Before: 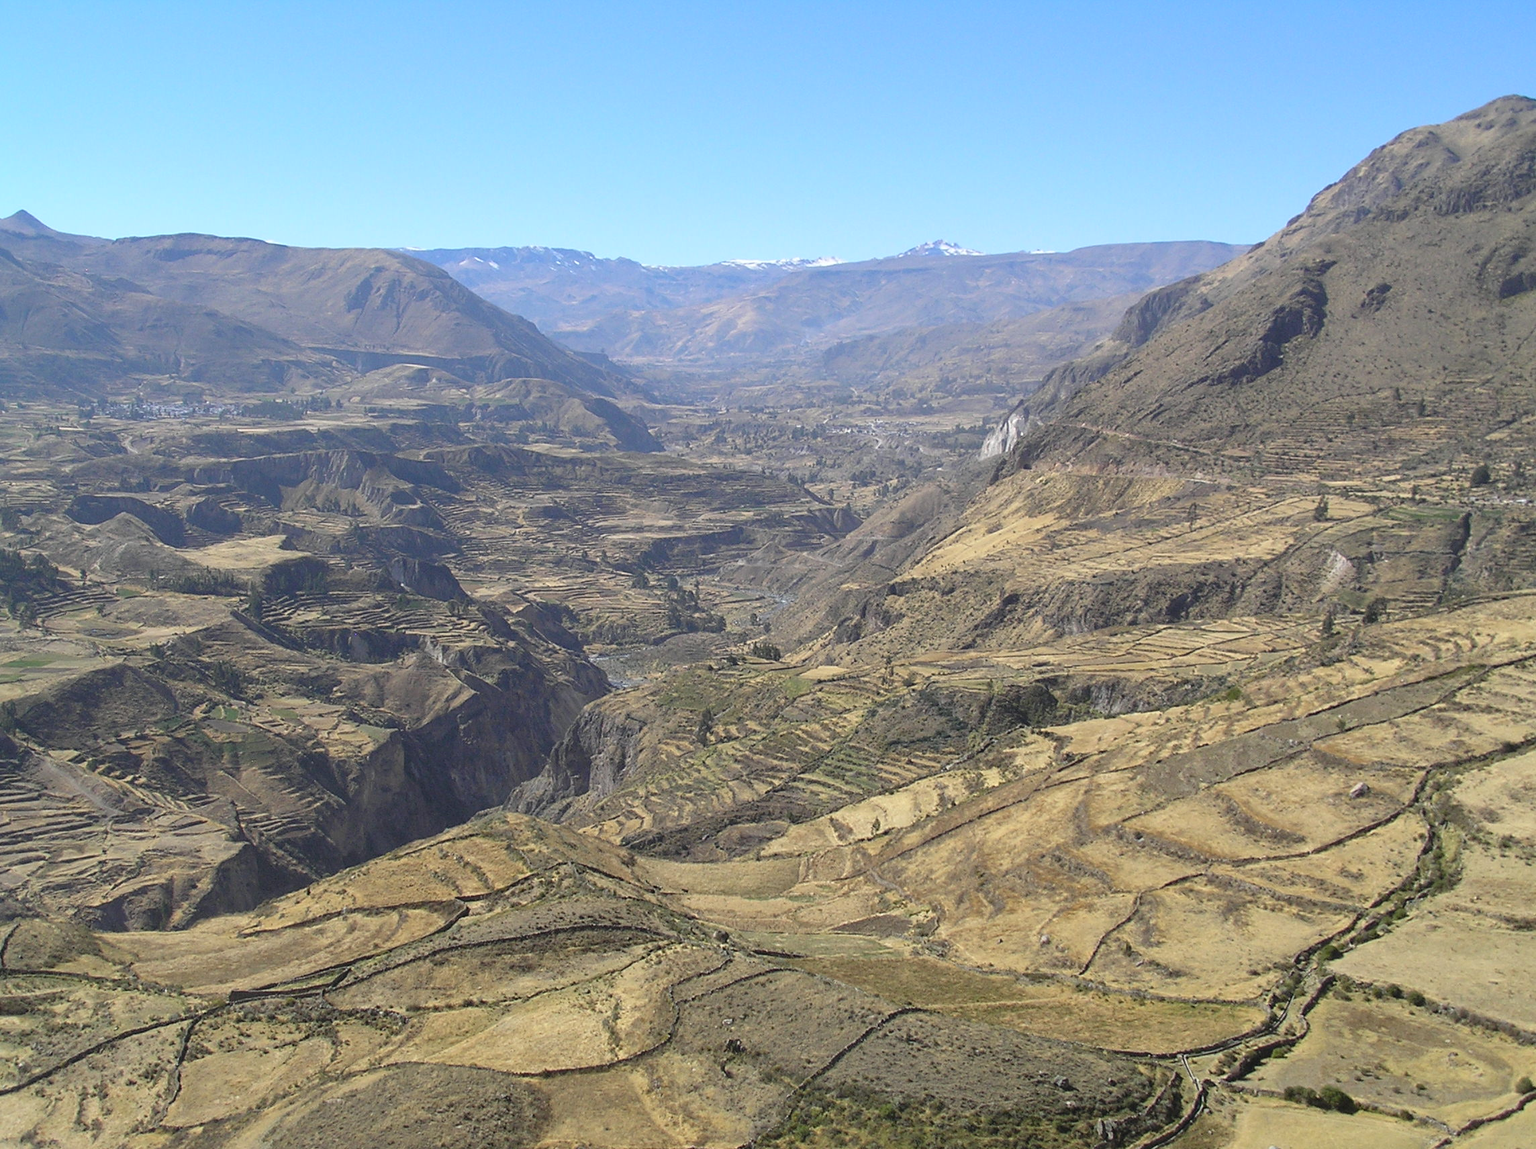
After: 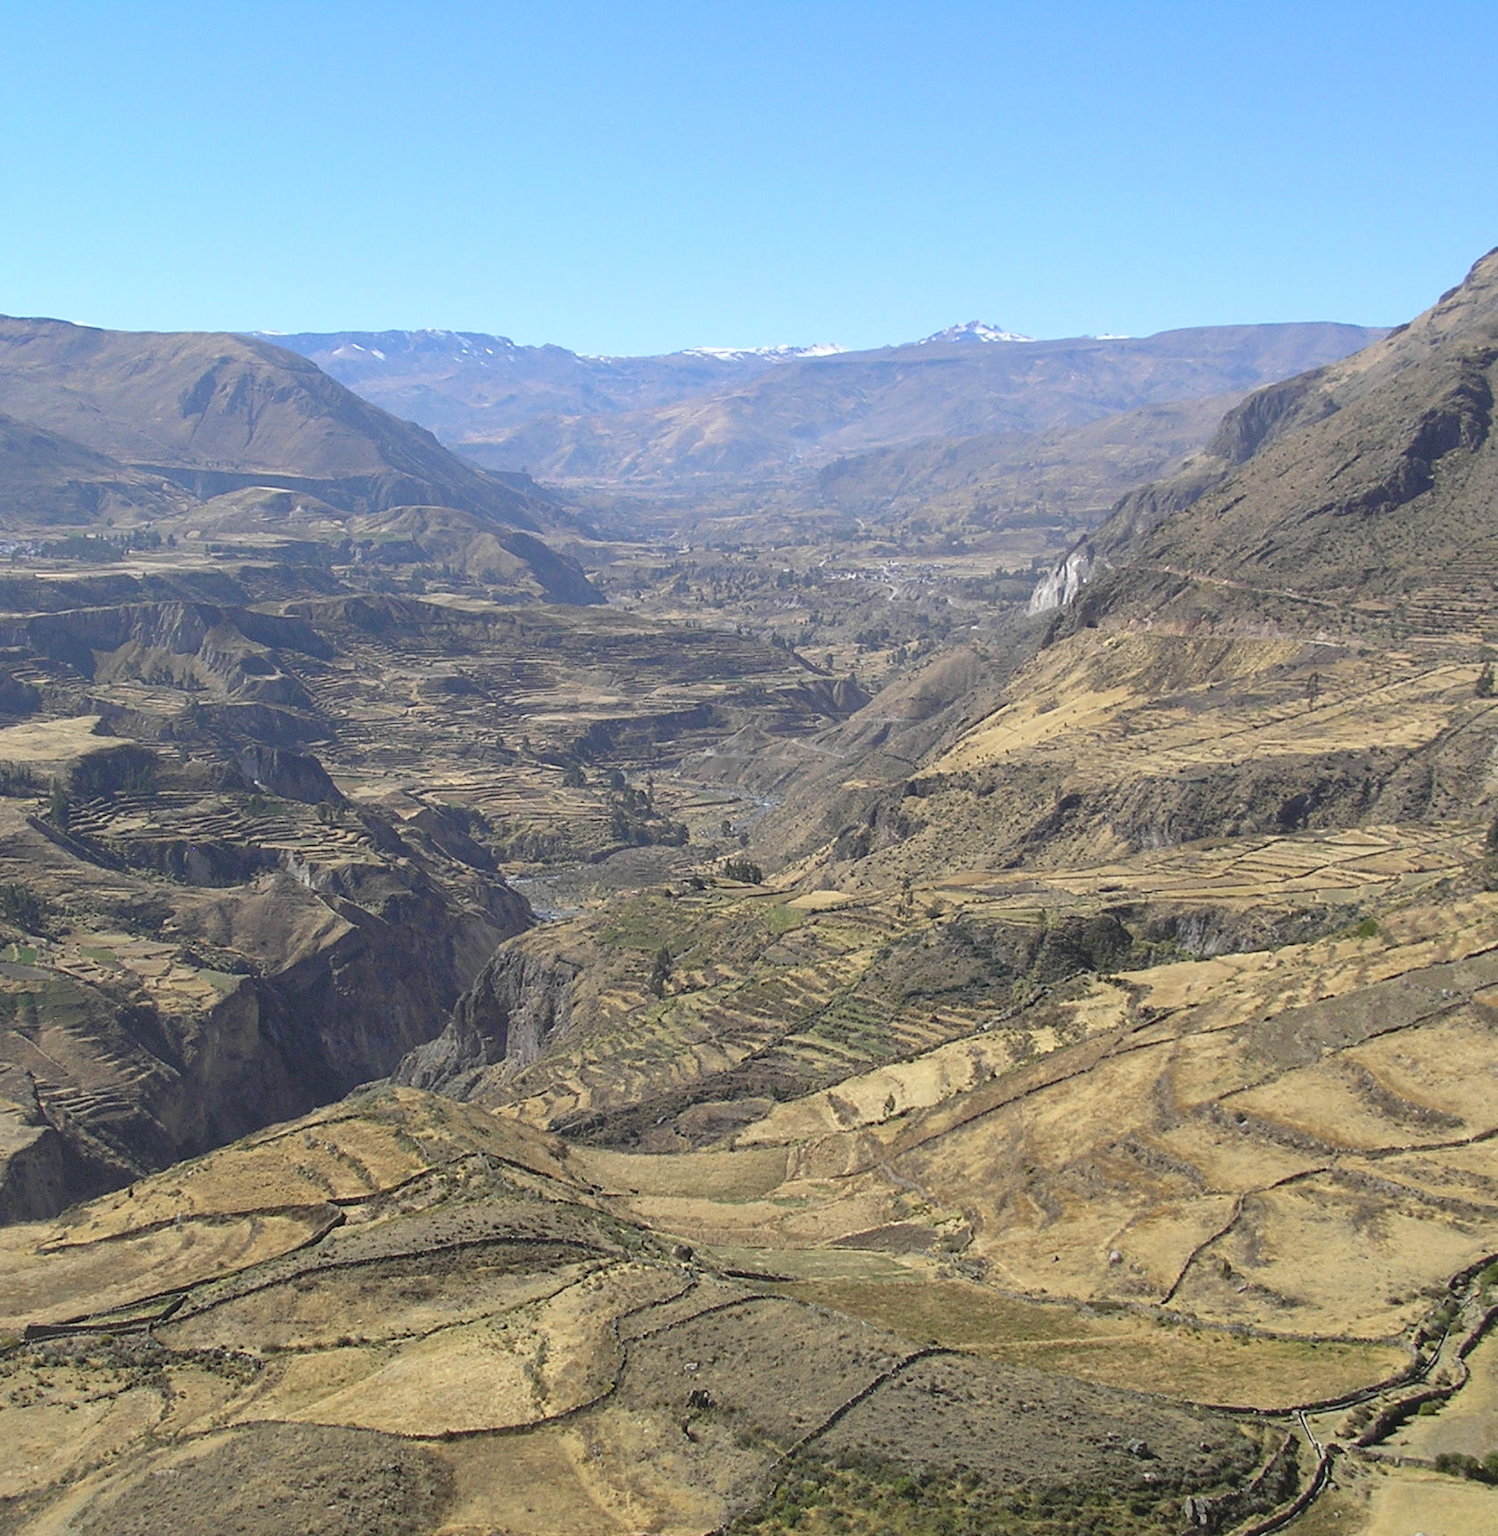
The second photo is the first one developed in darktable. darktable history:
crop: left 13.75%, top 0%, right 13.296%
